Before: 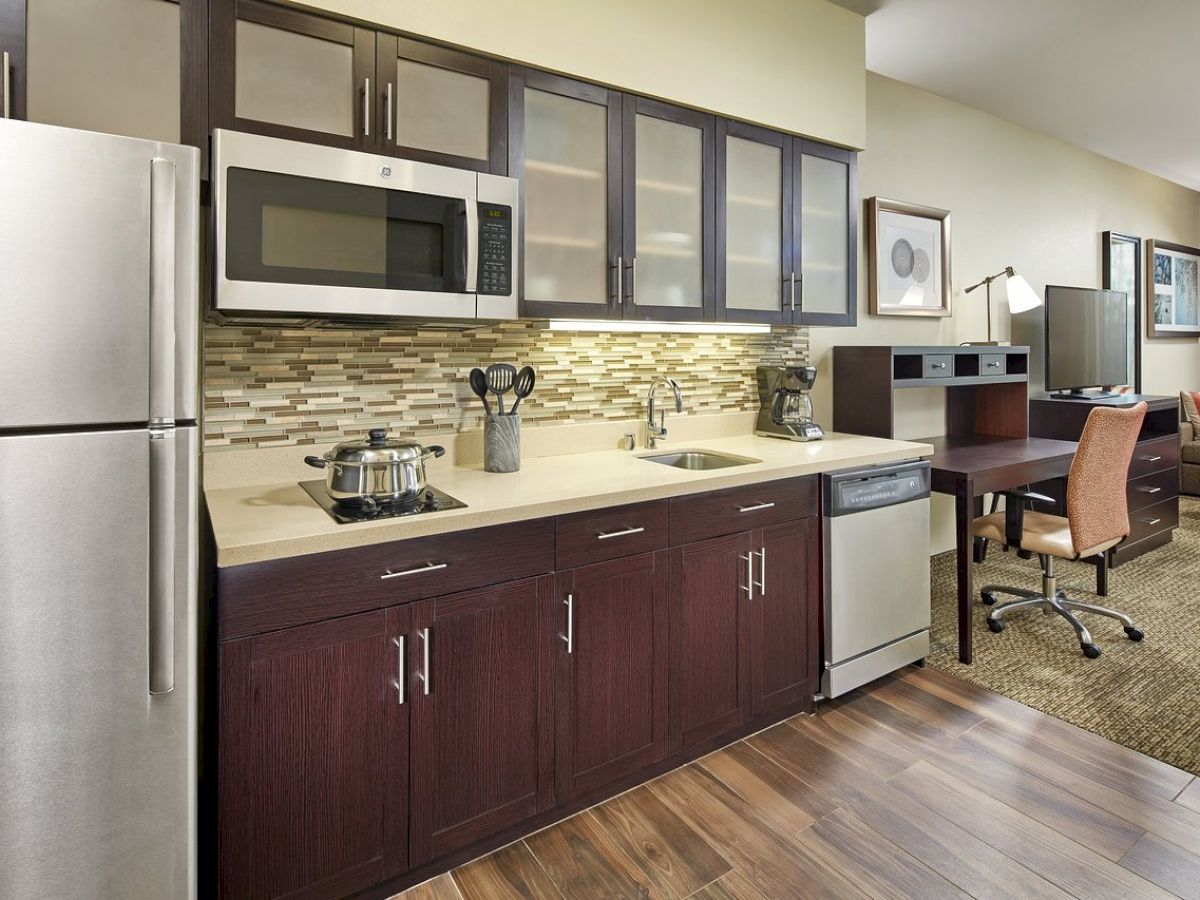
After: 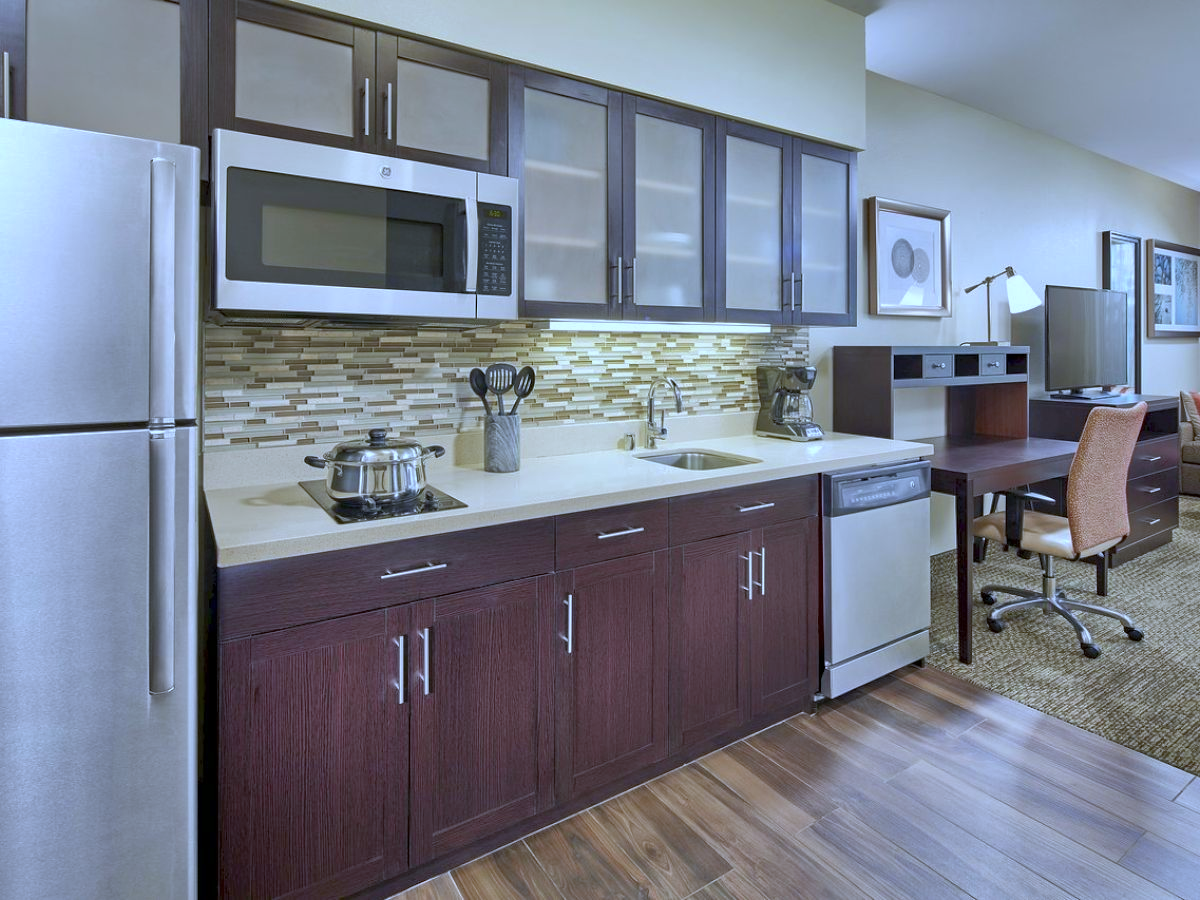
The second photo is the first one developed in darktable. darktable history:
white balance: red 0.871, blue 1.249
shadows and highlights: on, module defaults
